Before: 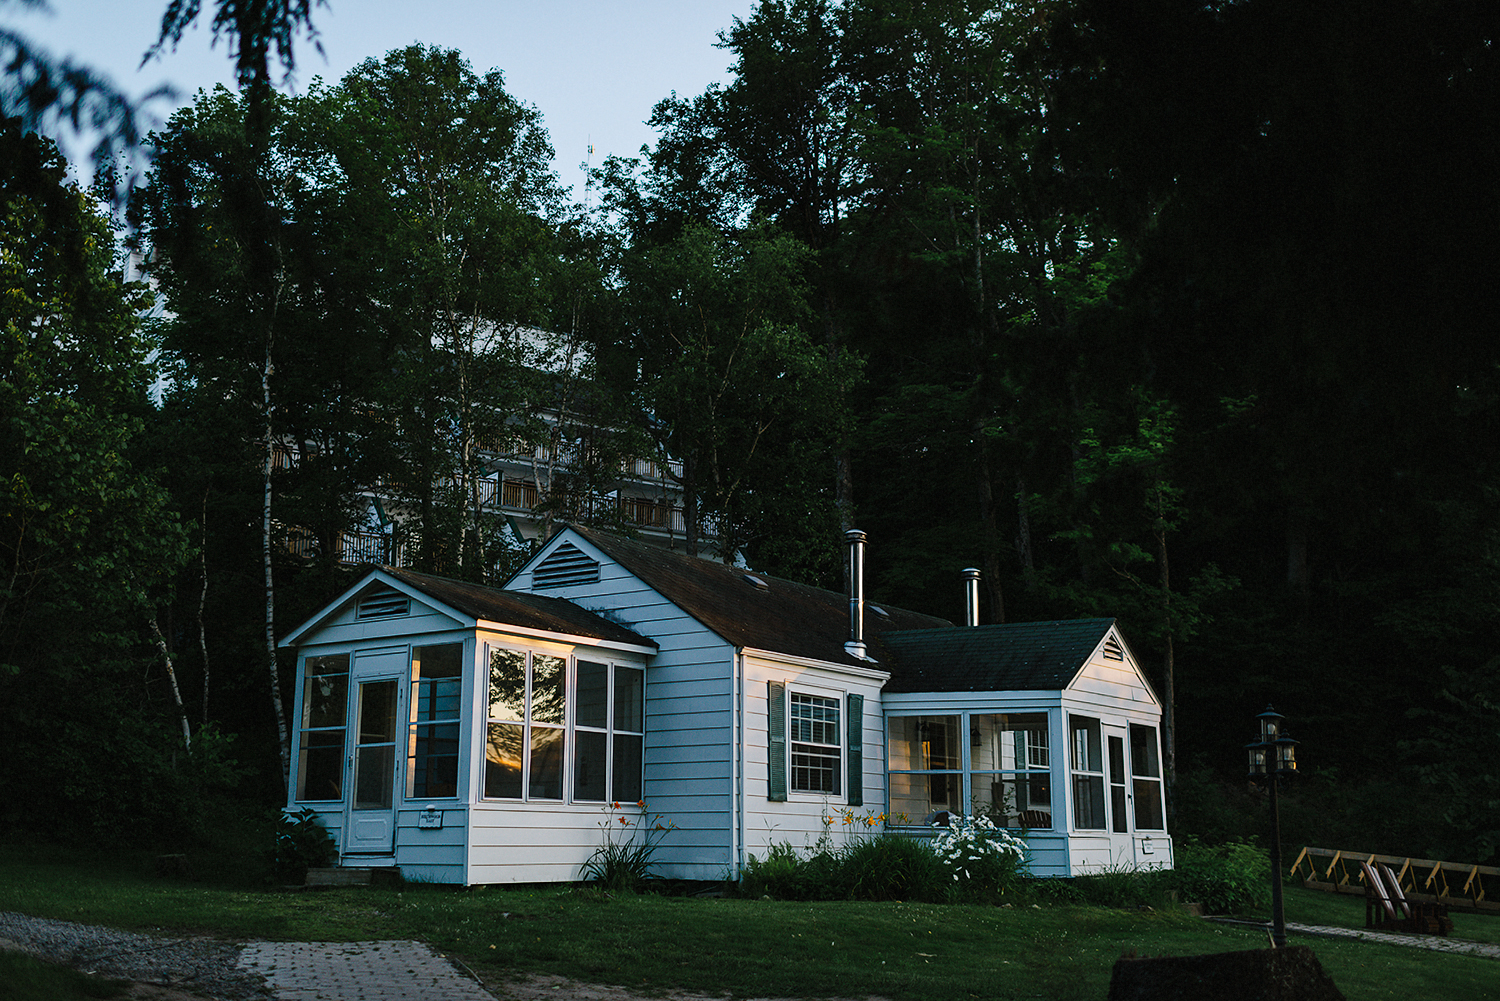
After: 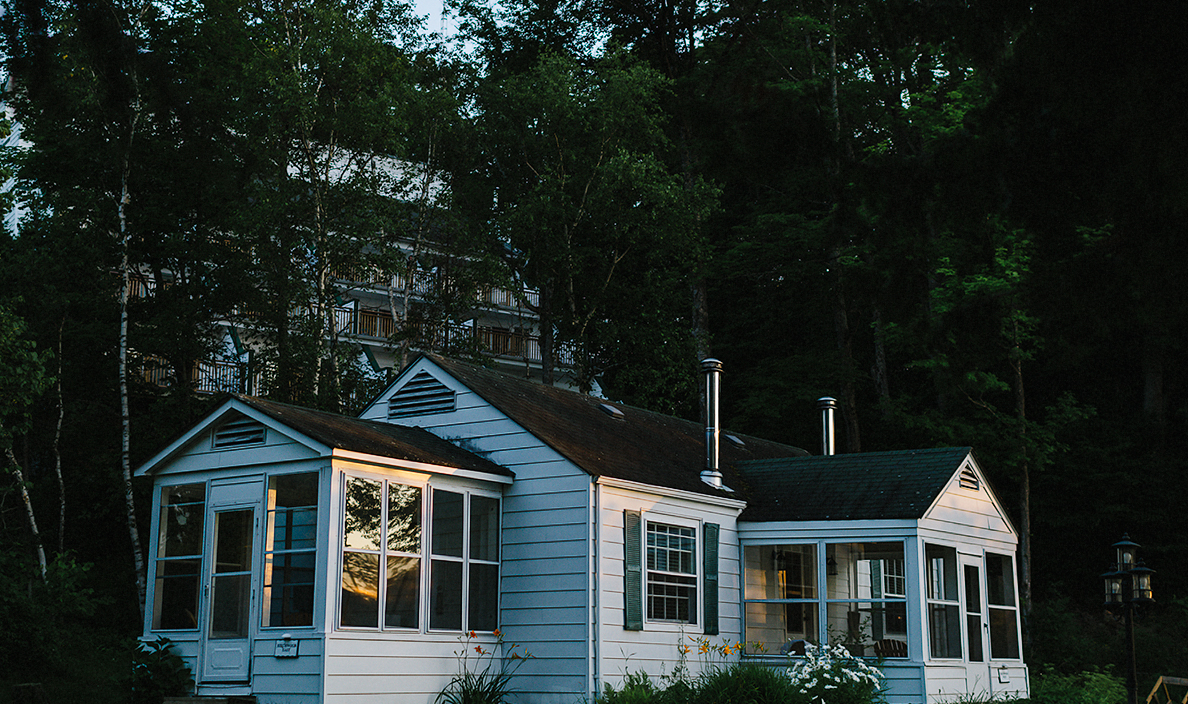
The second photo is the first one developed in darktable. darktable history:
crop: left 9.629%, top 17.175%, right 11.158%, bottom 12.396%
